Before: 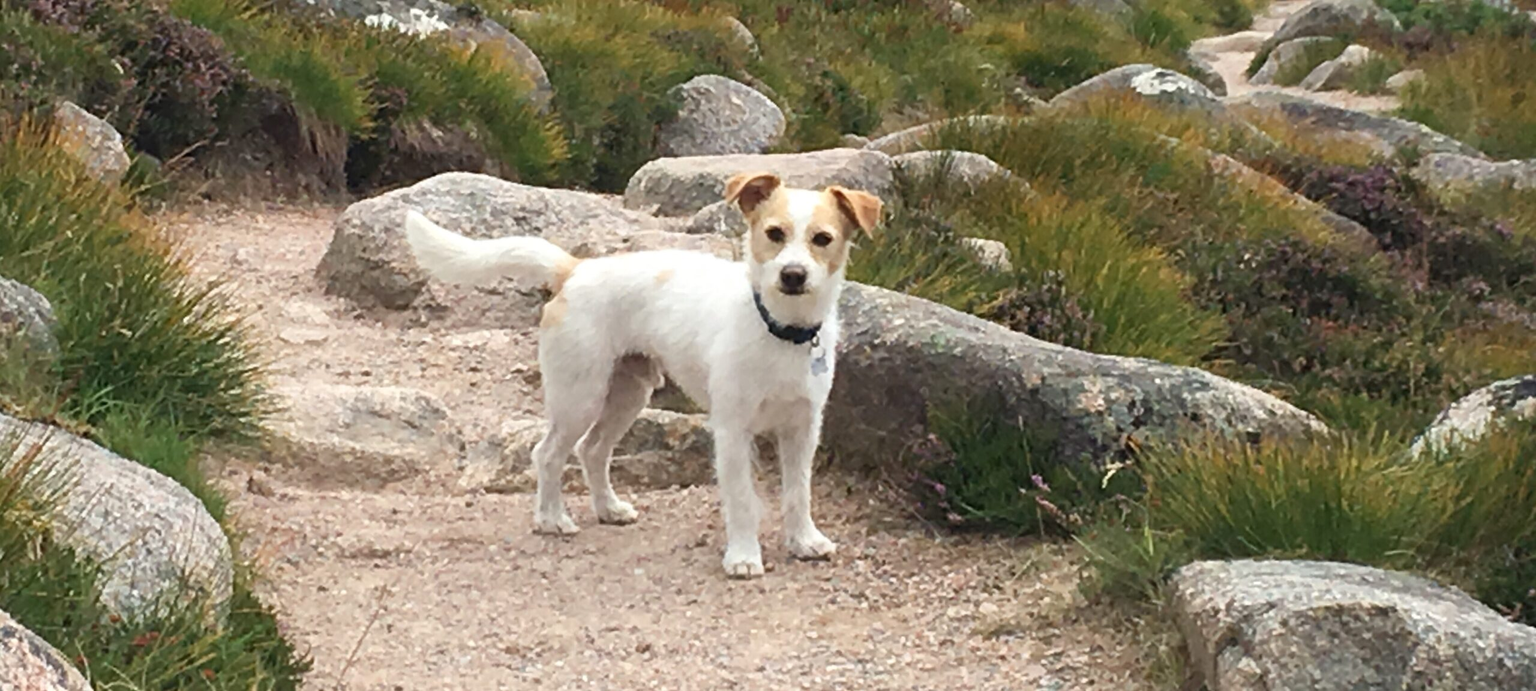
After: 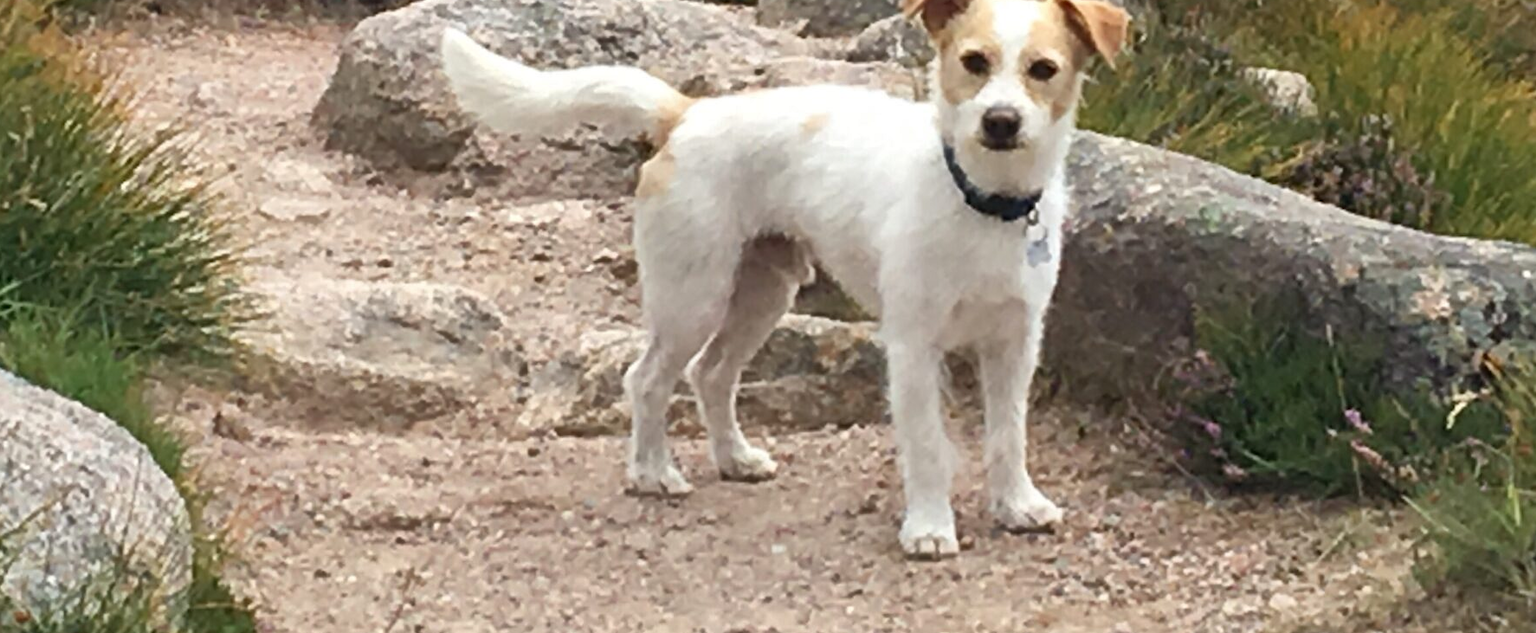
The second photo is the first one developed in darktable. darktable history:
shadows and highlights: shadows 53, soften with gaussian
crop: left 6.488%, top 27.668%, right 24.183%, bottom 8.656%
